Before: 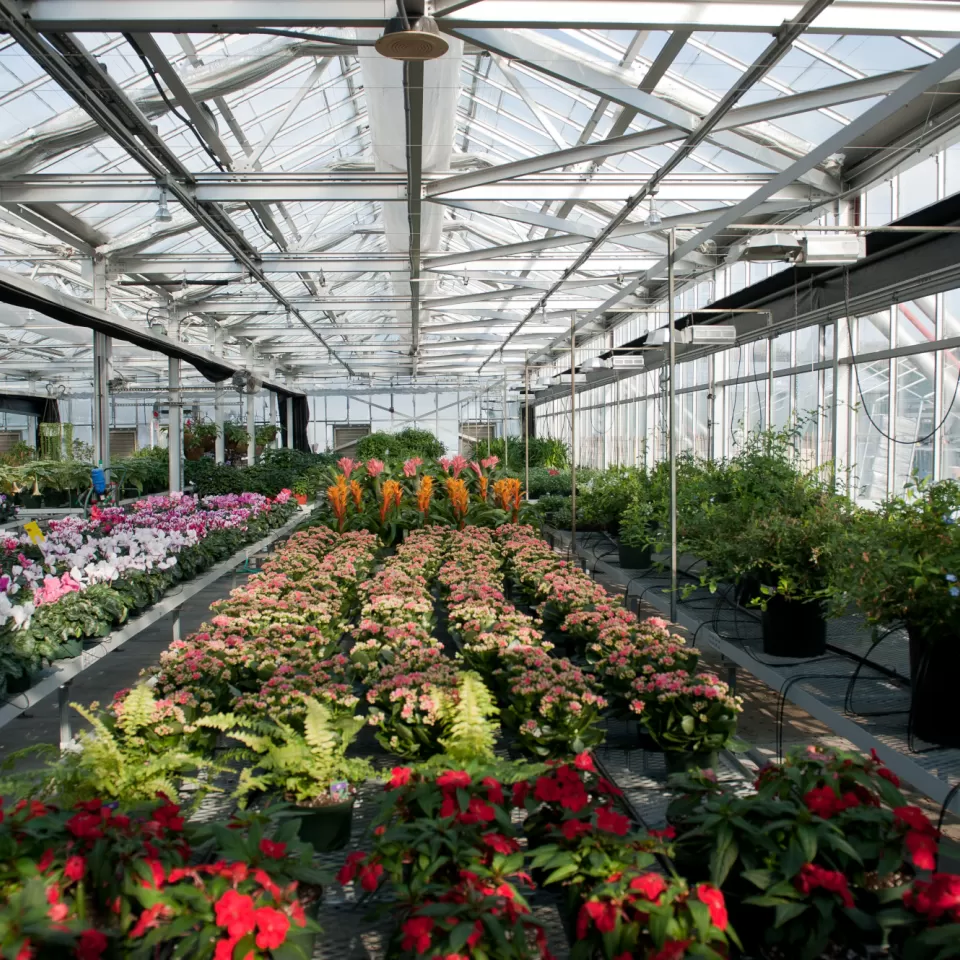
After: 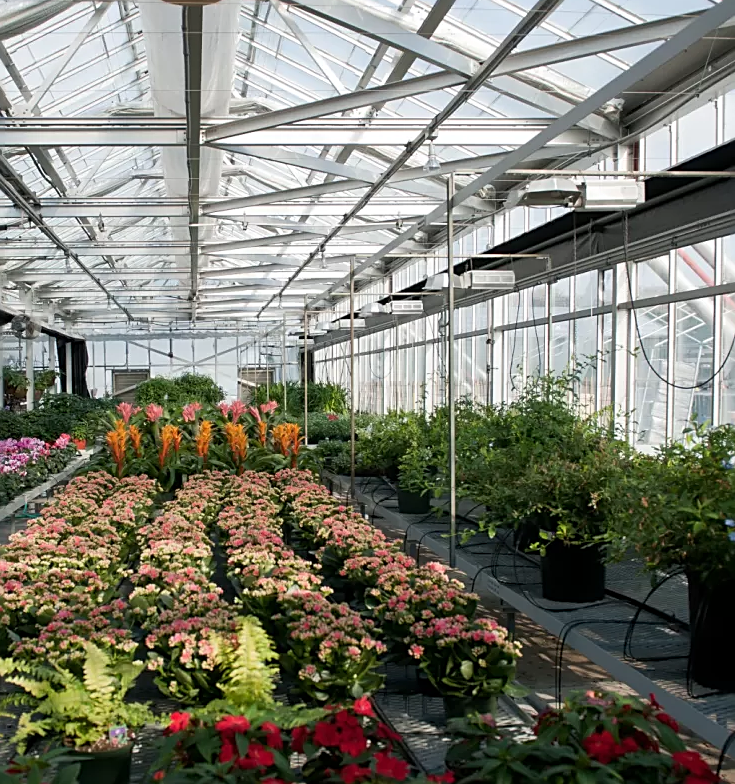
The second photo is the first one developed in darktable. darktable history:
sharpen: on, module defaults
crop: left 23.095%, top 5.827%, bottom 11.854%
